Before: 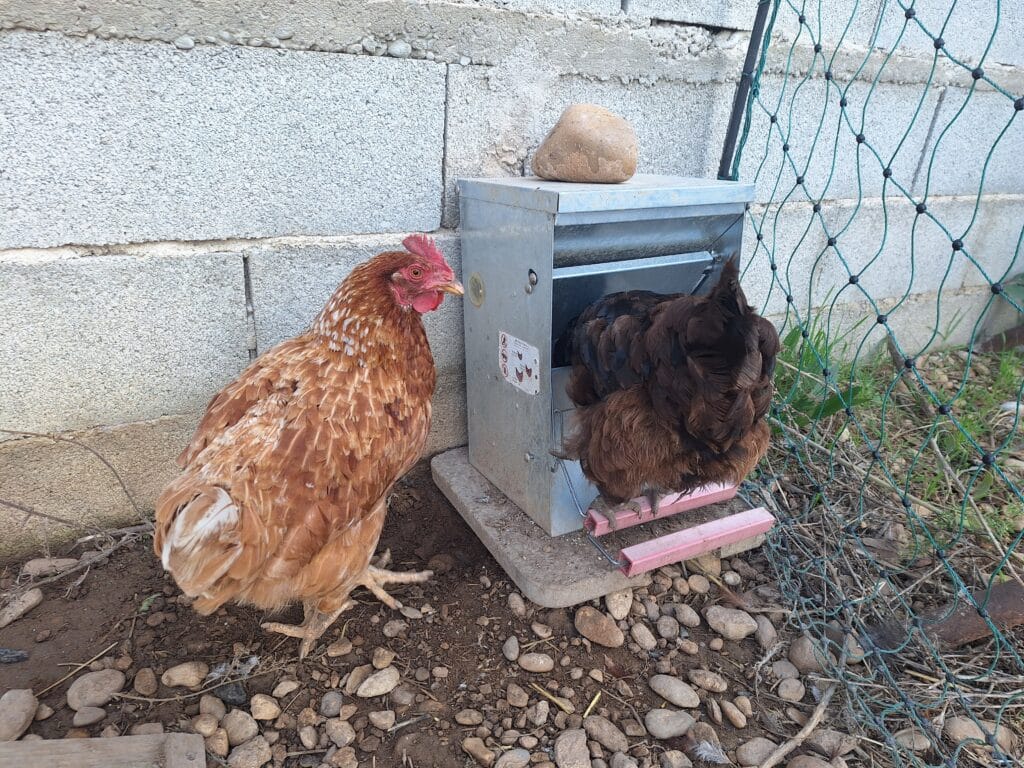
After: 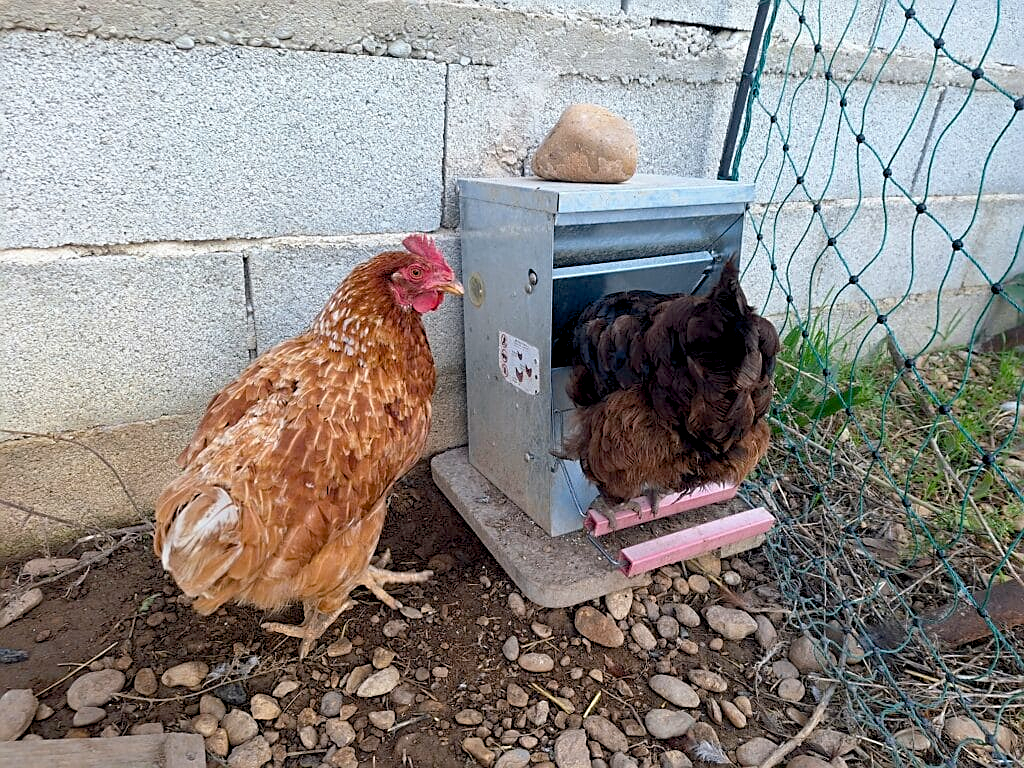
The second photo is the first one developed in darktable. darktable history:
color balance rgb: shadows lift › chroma 2.063%, shadows lift › hue 138.3°, power › chroma 0.322%, power › hue 25.04°, global offset › luminance -1.431%, perceptual saturation grading › global saturation 19.274%
sharpen: on, module defaults
